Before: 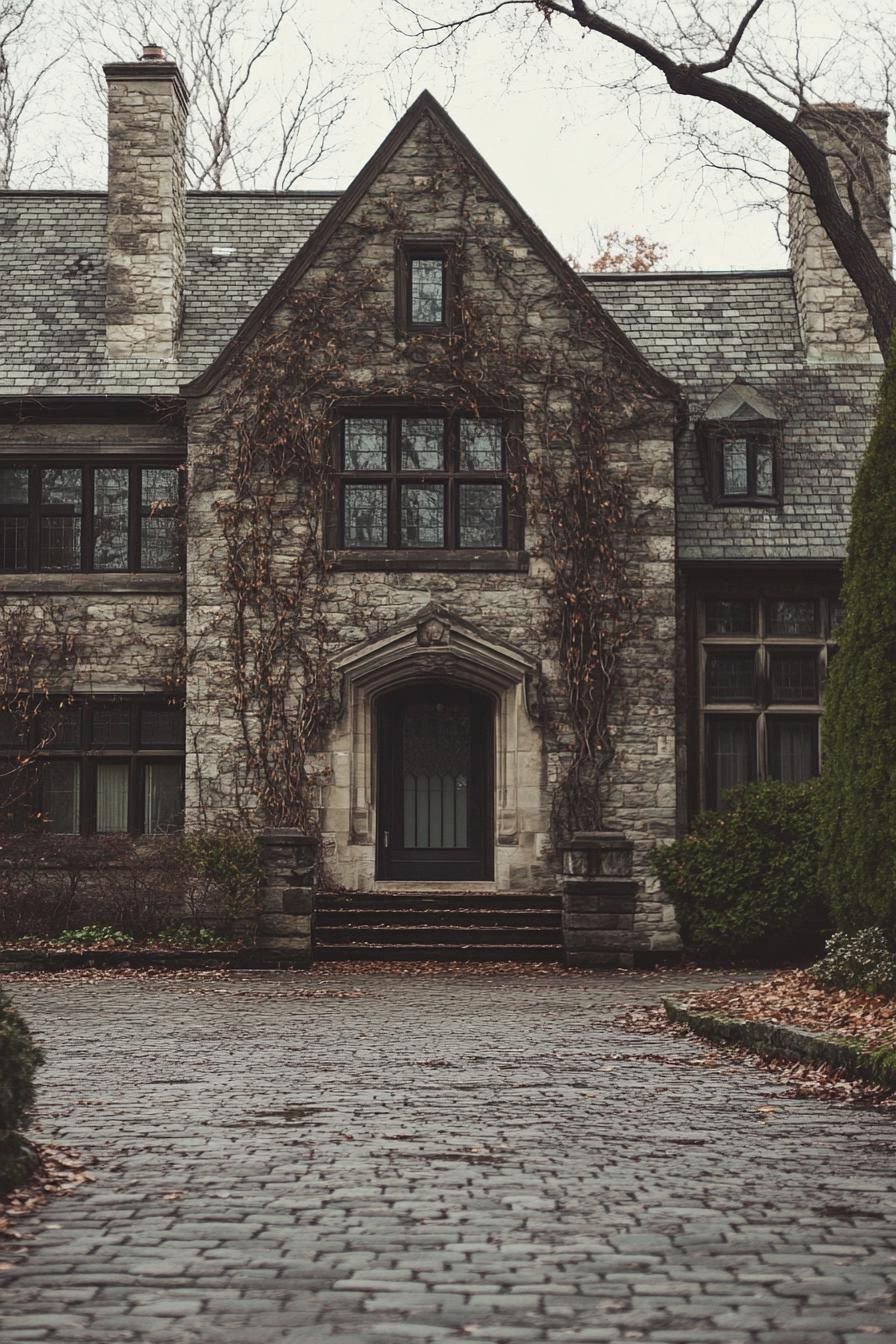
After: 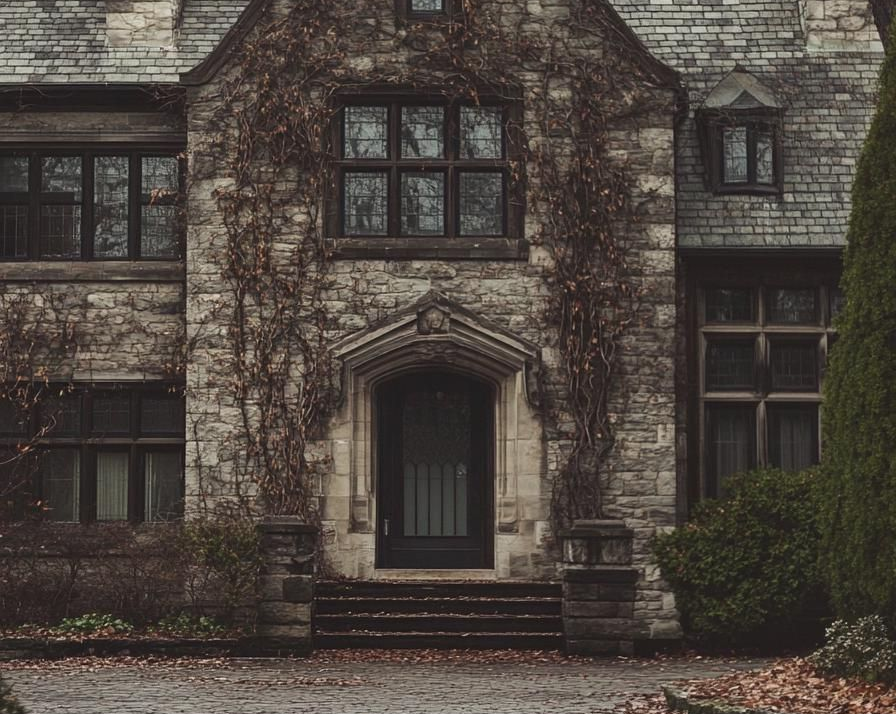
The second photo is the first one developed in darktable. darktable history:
crop and rotate: top 23.275%, bottom 23.532%
